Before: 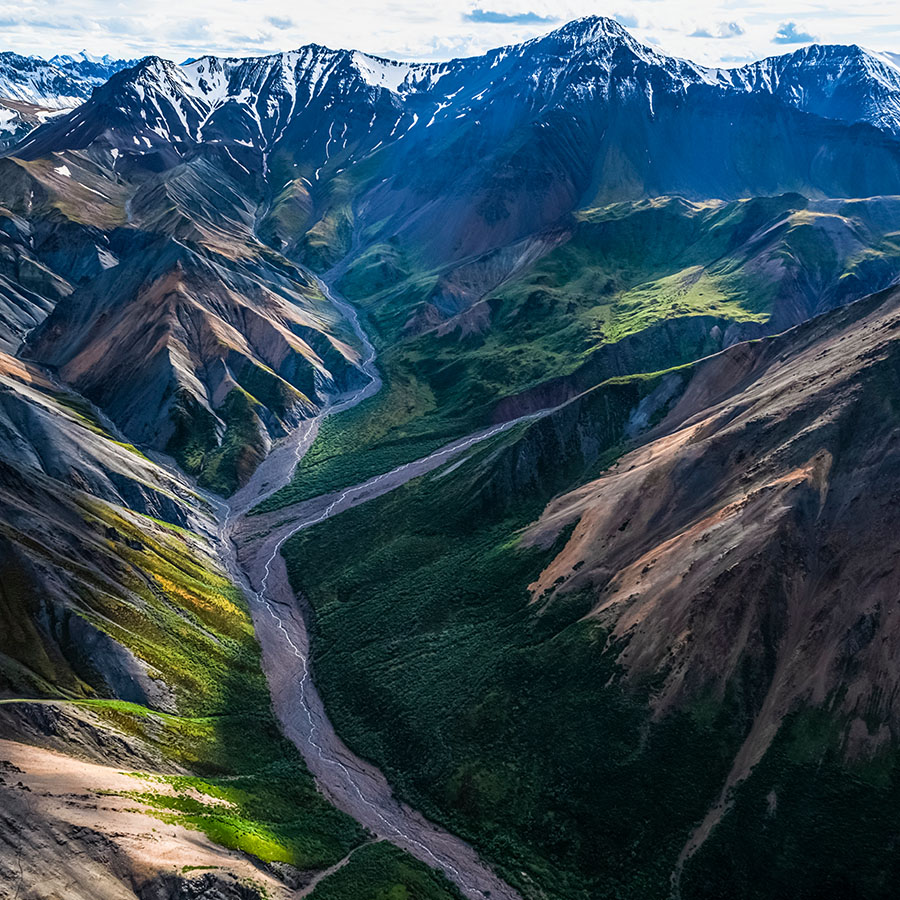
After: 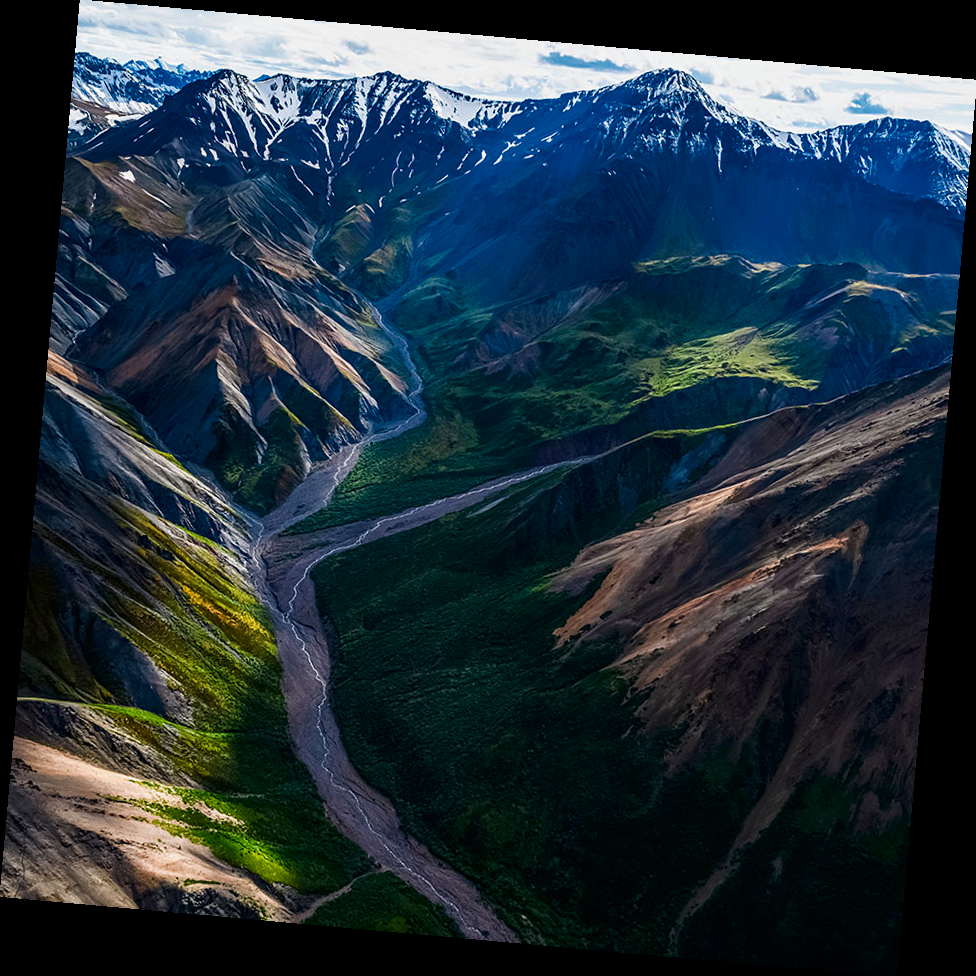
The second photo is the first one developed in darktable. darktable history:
rotate and perspective: rotation 5.12°, automatic cropping off
contrast brightness saturation: brightness -0.2, saturation 0.08
